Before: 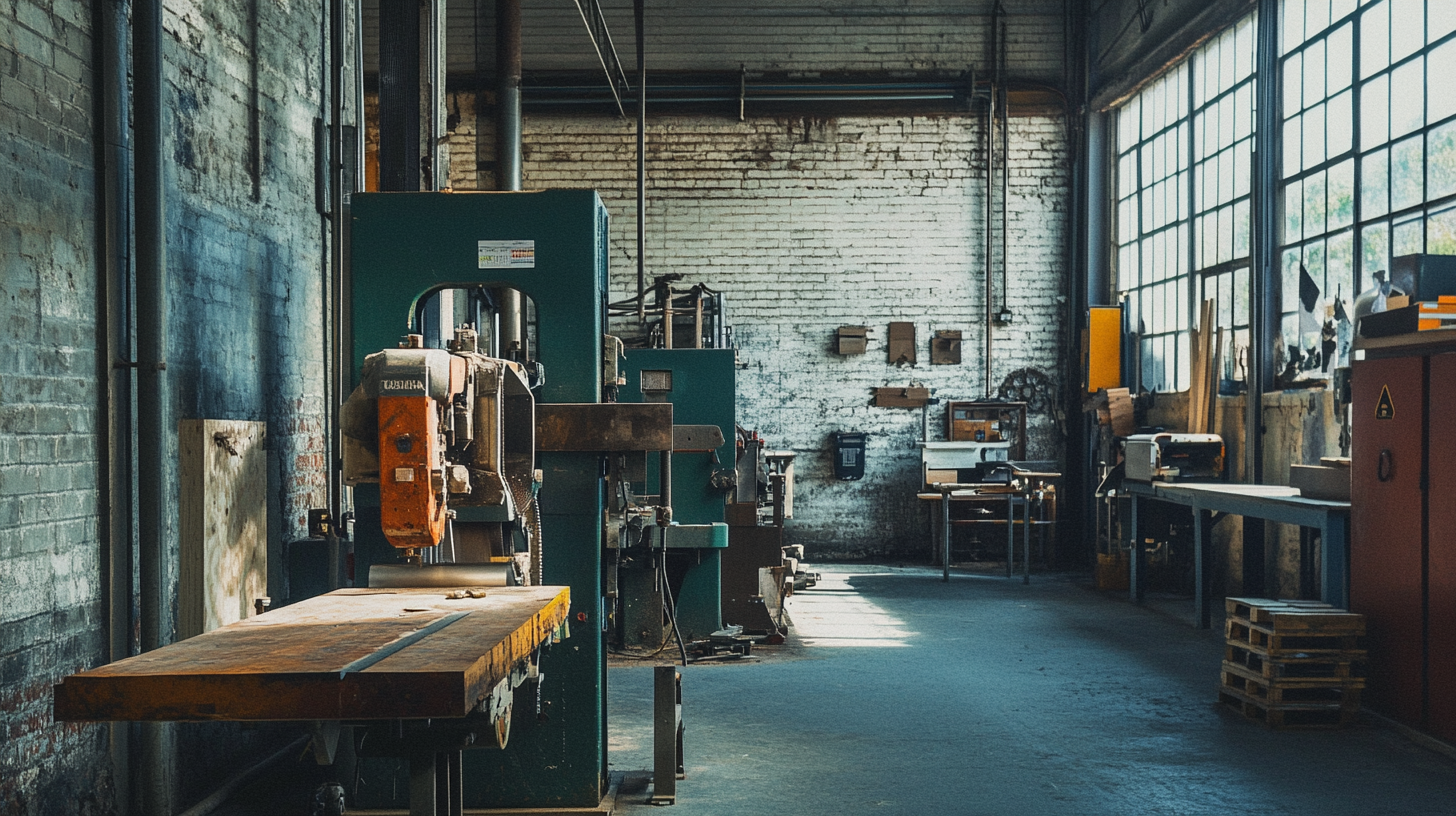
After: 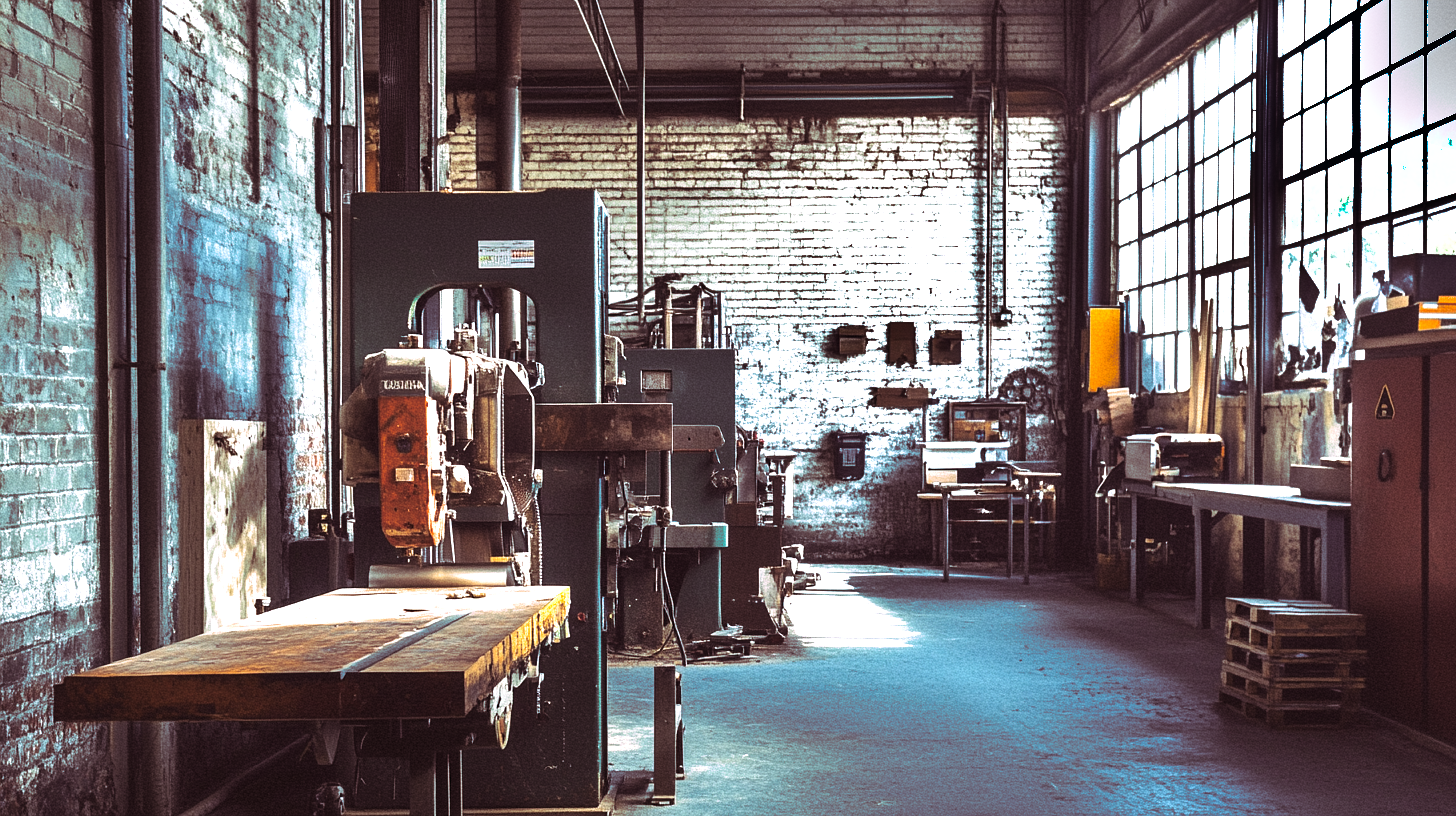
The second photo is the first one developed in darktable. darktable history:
levels: levels [0.012, 0.367, 0.697]
white balance: red 0.984, blue 1.059
shadows and highlights: shadows 20.91, highlights -82.73, soften with gaussian
split-toning: highlights › hue 298.8°, highlights › saturation 0.73, compress 41.76%
